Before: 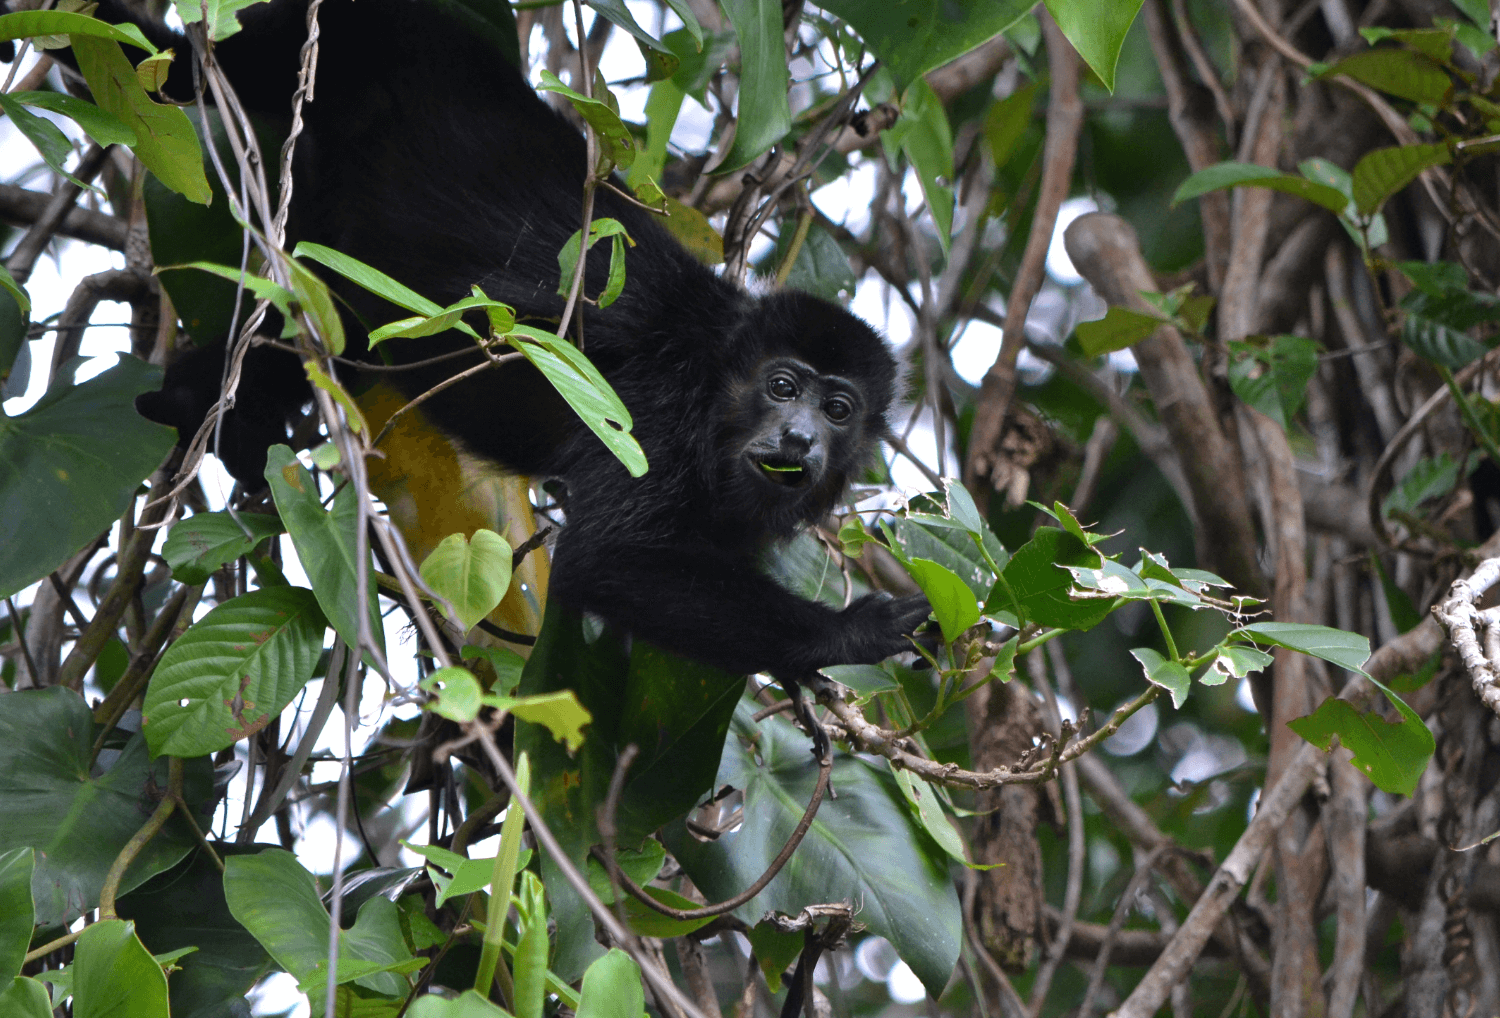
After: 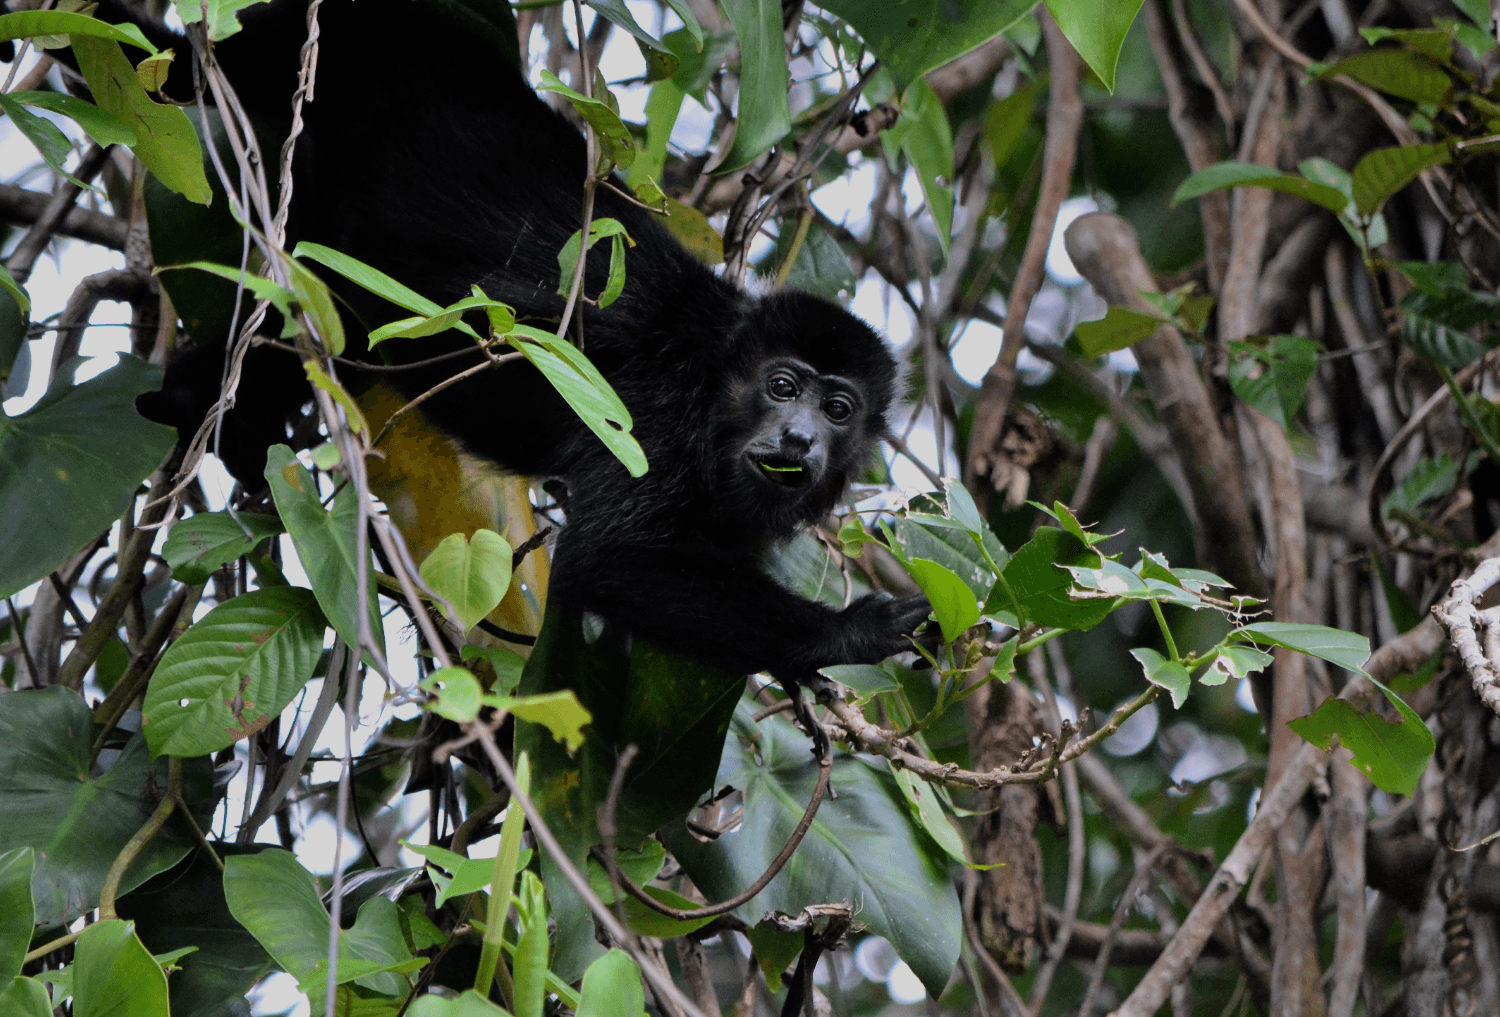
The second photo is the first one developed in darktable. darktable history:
filmic rgb: black relative exposure -7.65 EV, white relative exposure 4.56 EV, hardness 3.61, color science v6 (2022)
crop: bottom 0.071%
